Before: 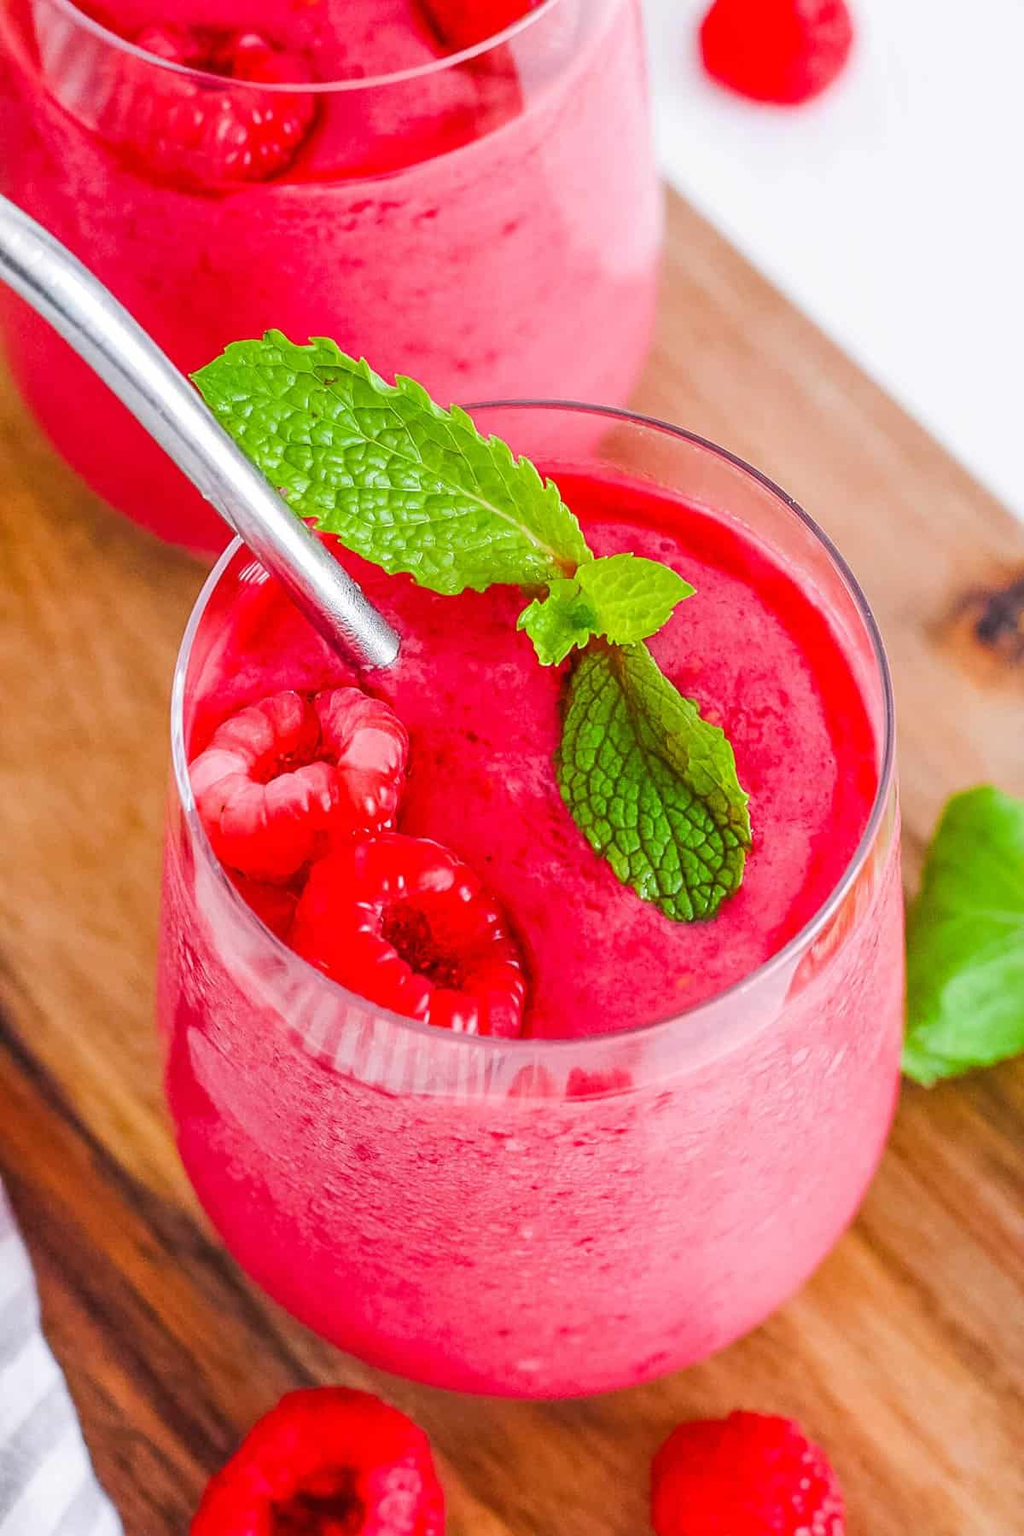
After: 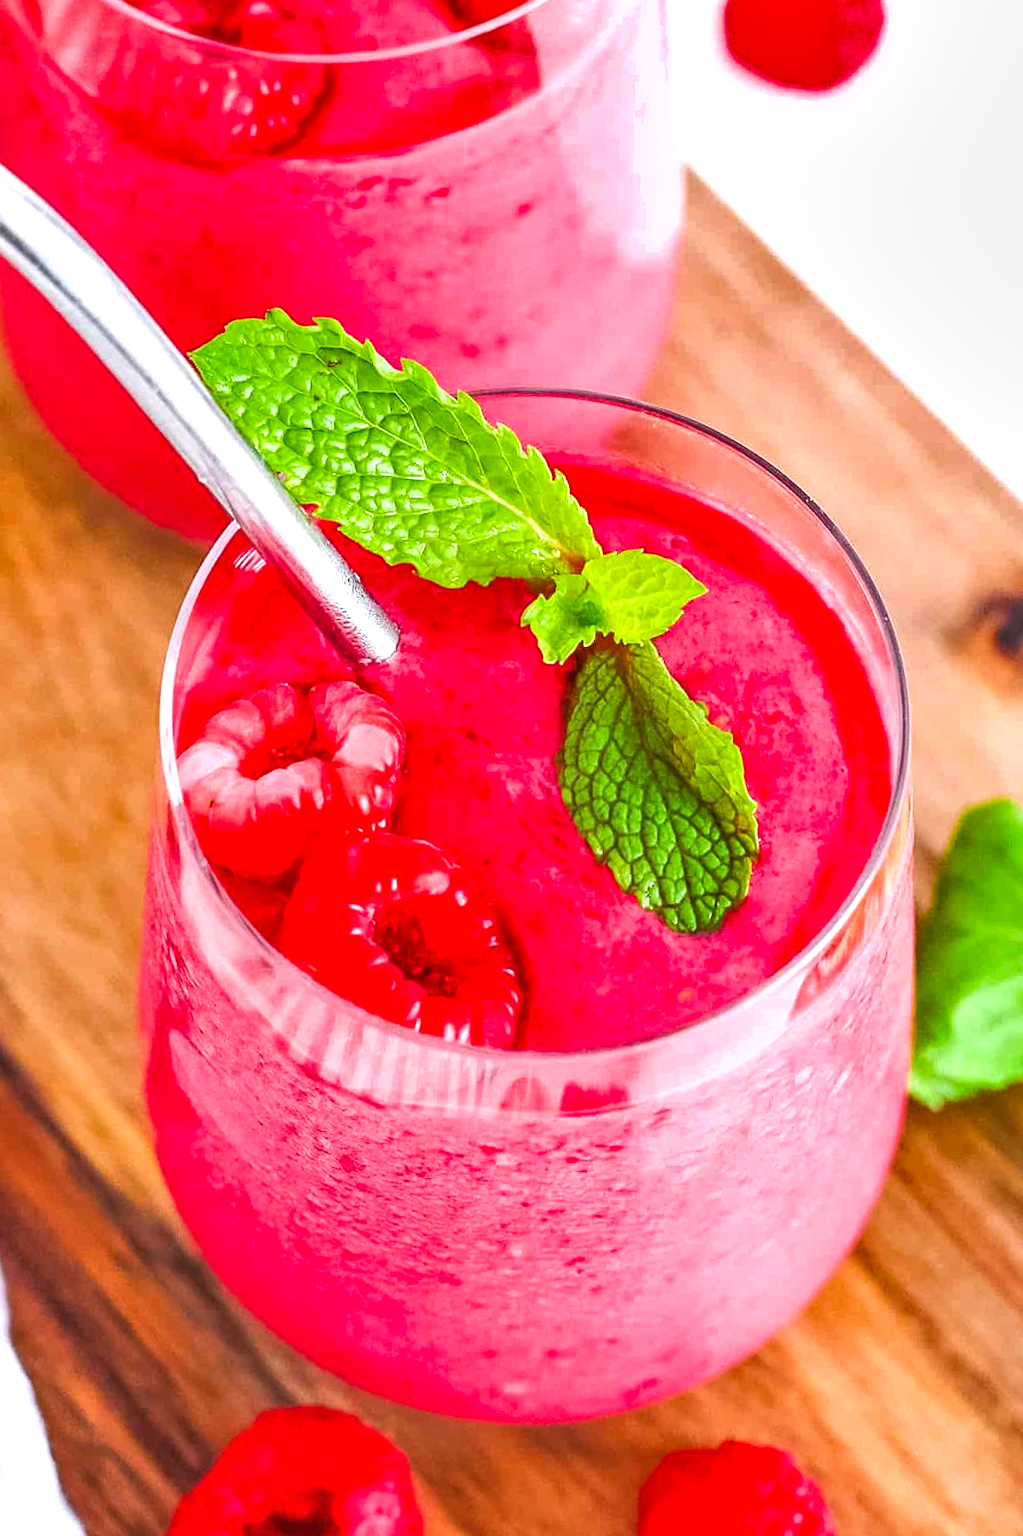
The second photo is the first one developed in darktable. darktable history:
crop and rotate: angle -1.4°
shadows and highlights: soften with gaussian
exposure: exposure 0.634 EV, compensate highlight preservation false
